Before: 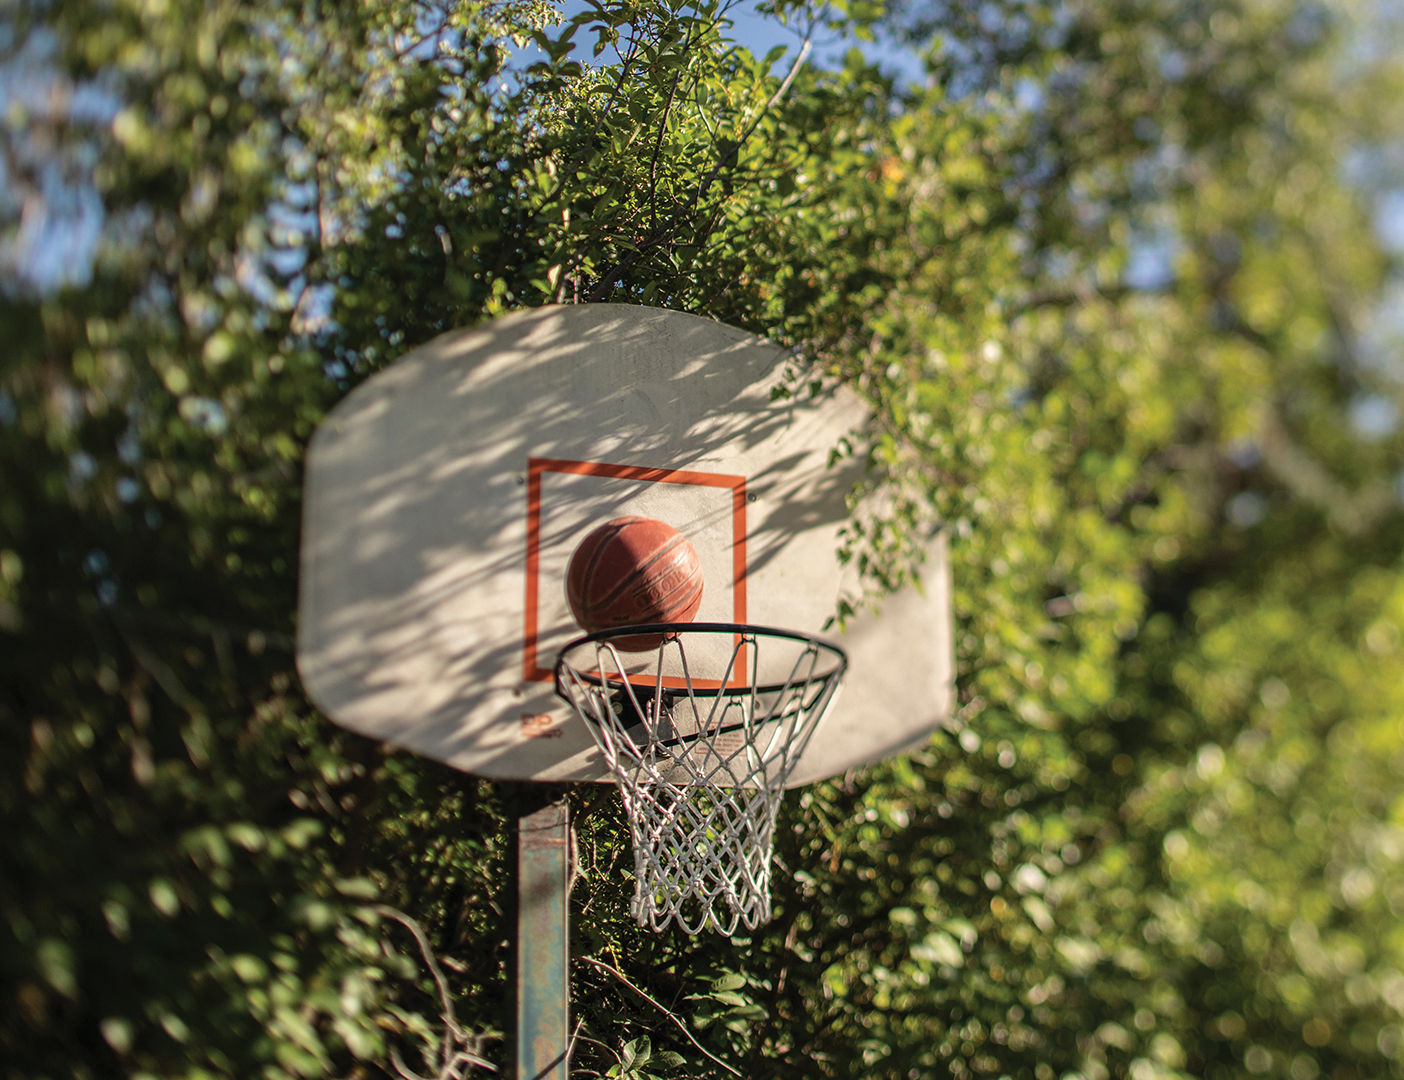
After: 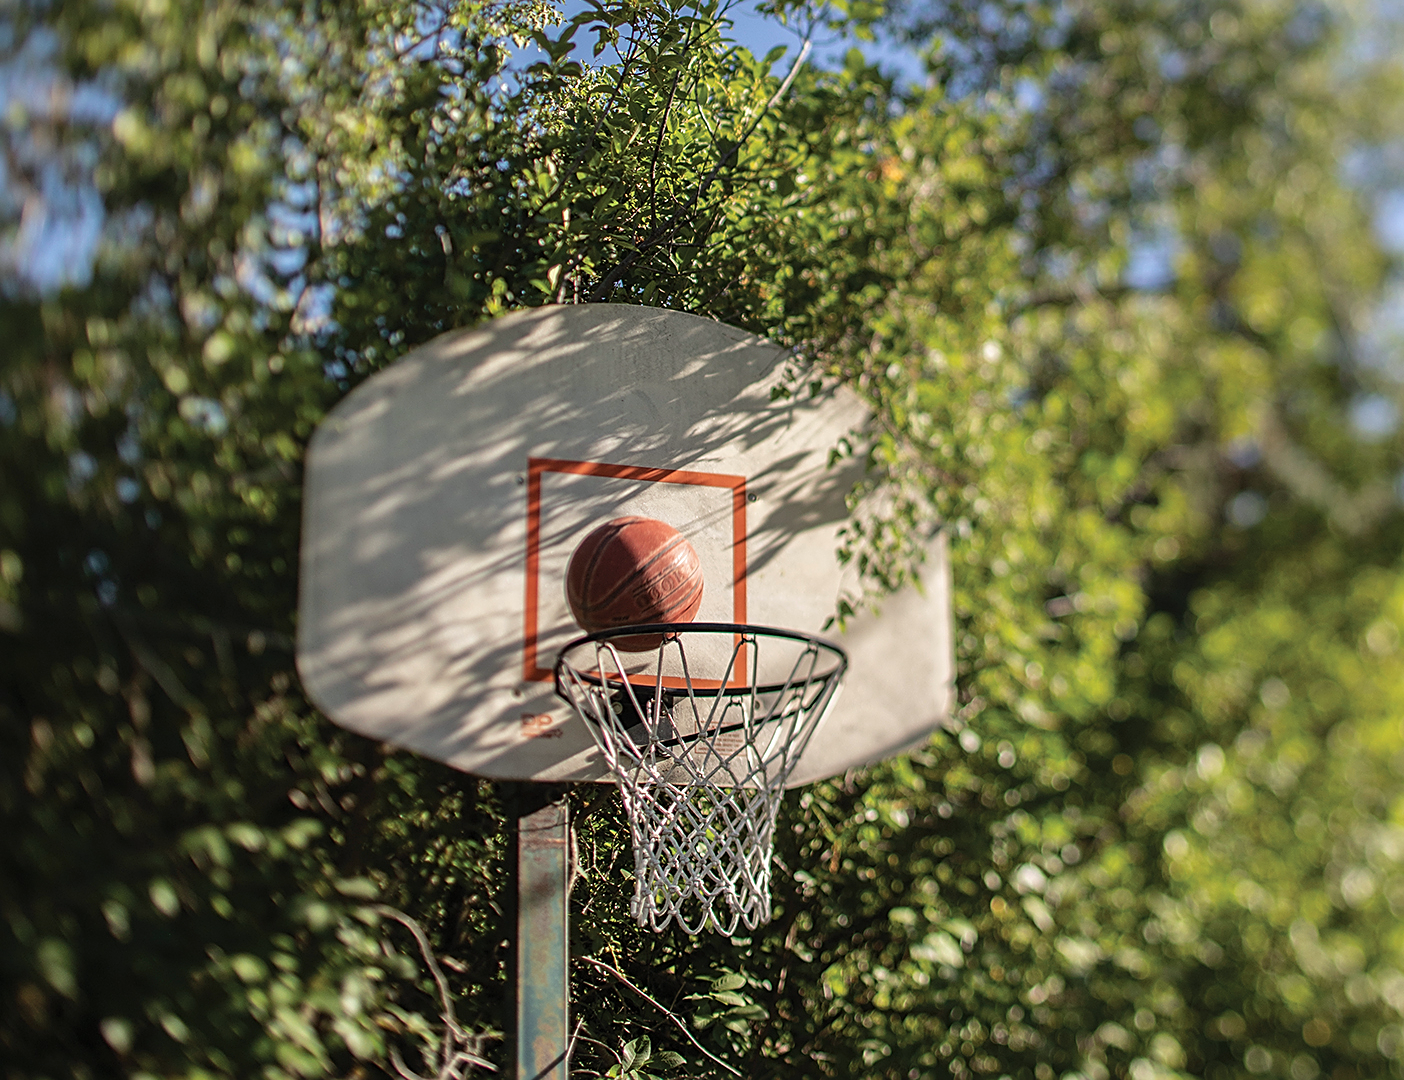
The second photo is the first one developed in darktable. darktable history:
white balance: red 0.983, blue 1.036
sharpen: on, module defaults
